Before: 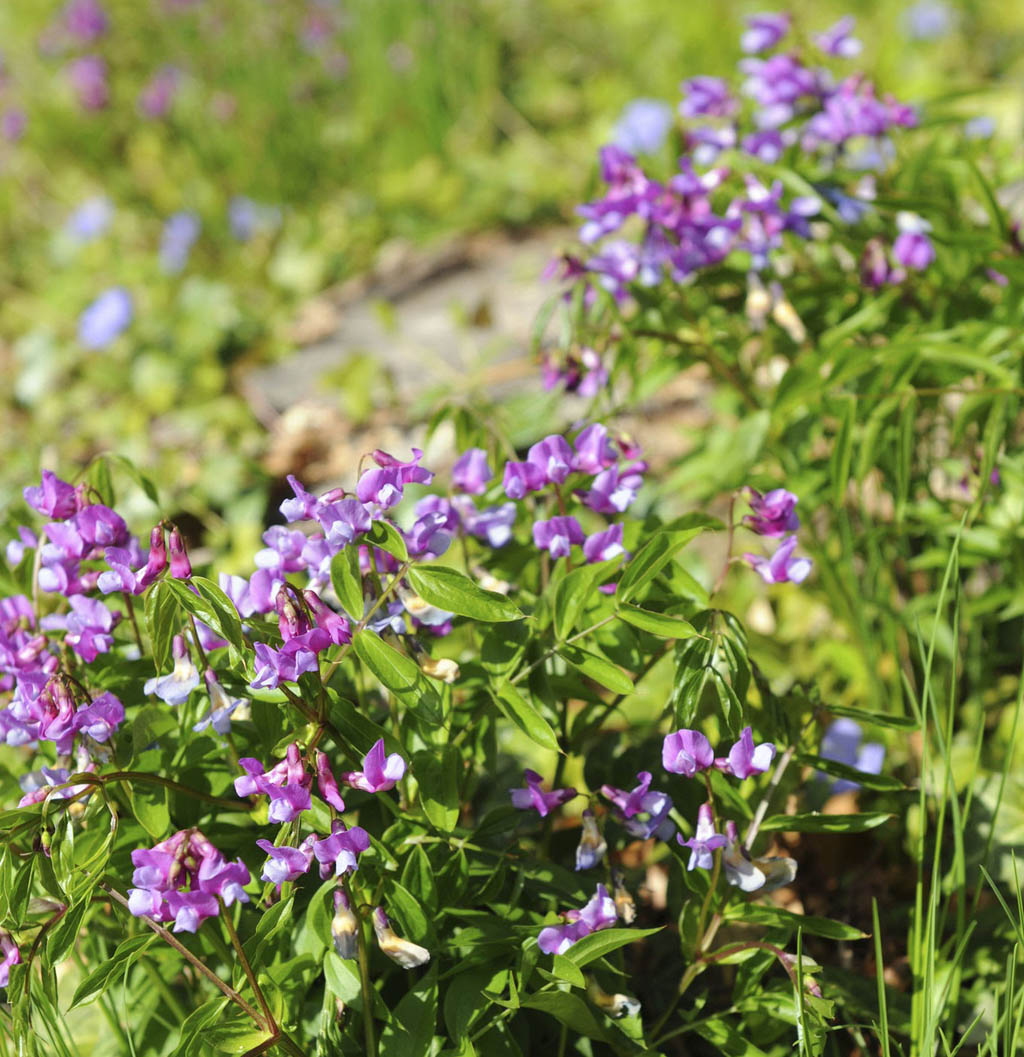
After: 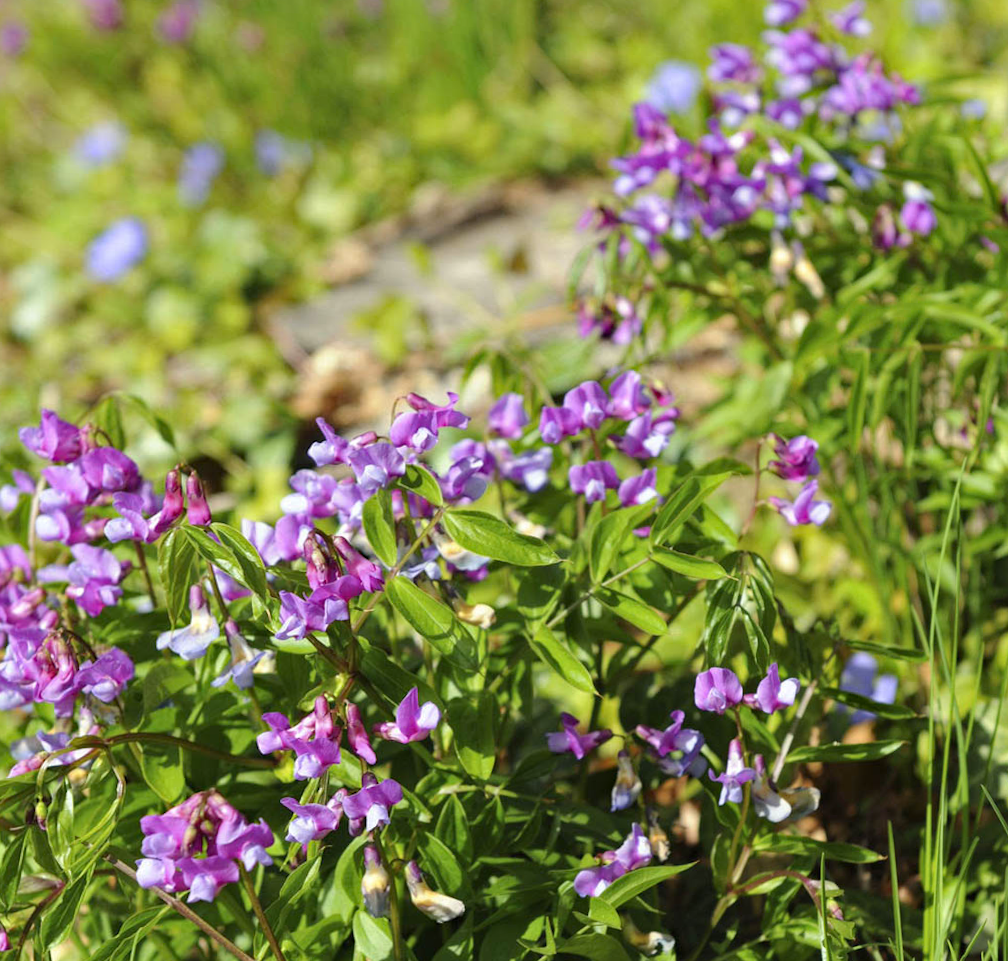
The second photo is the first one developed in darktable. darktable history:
haze removal: compatibility mode true, adaptive false
rotate and perspective: rotation -0.013°, lens shift (vertical) -0.027, lens shift (horizontal) 0.178, crop left 0.016, crop right 0.989, crop top 0.082, crop bottom 0.918
